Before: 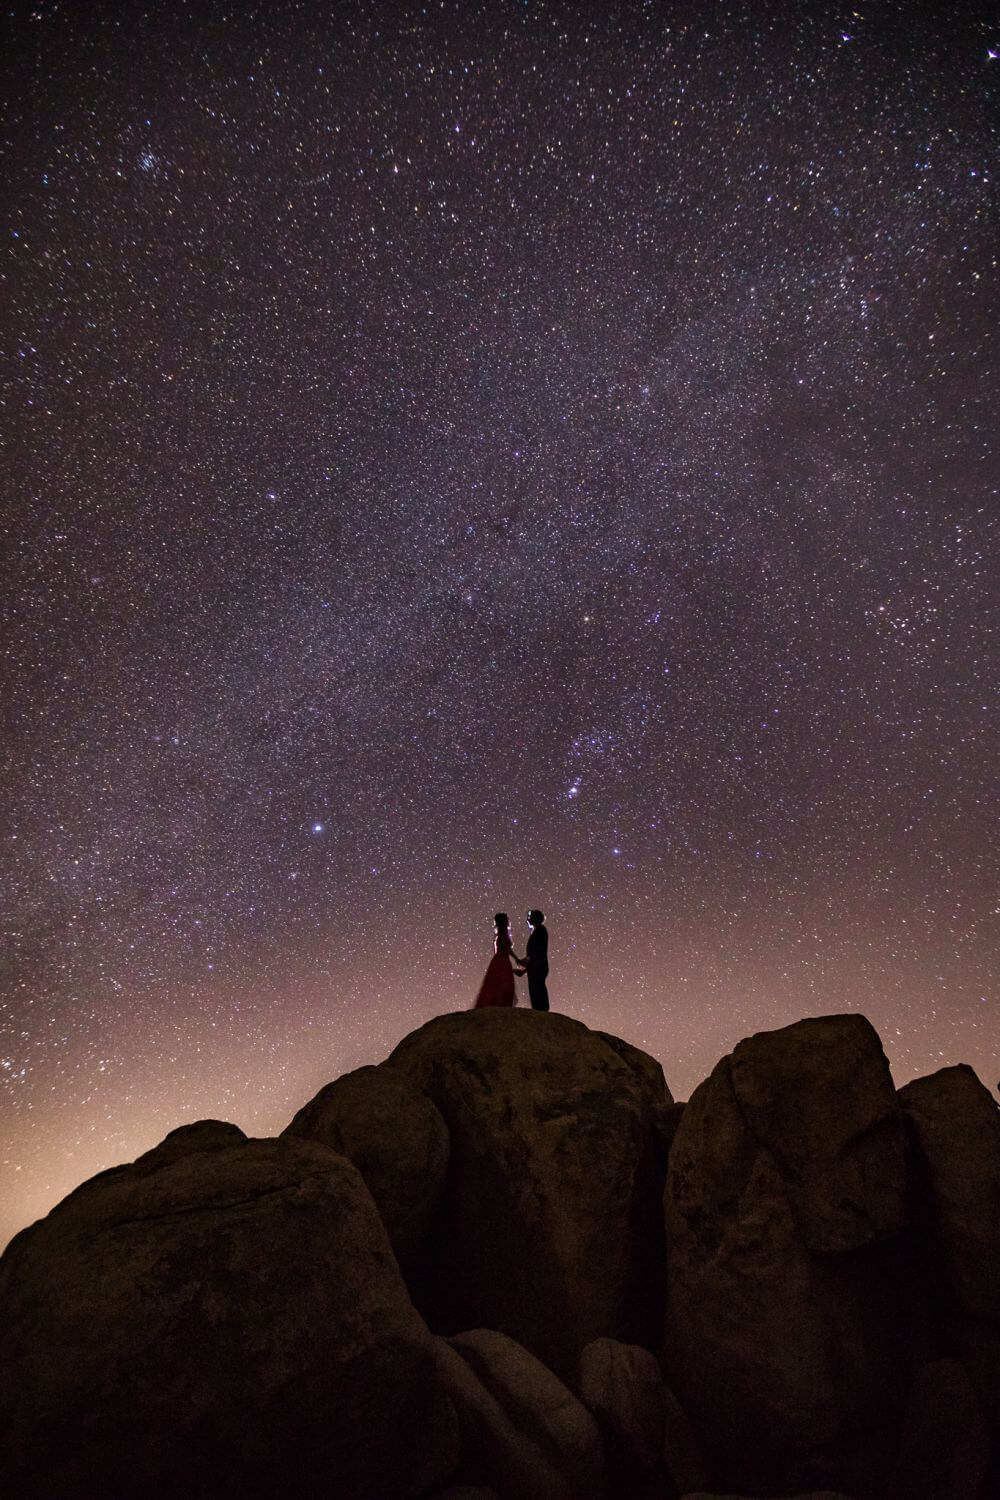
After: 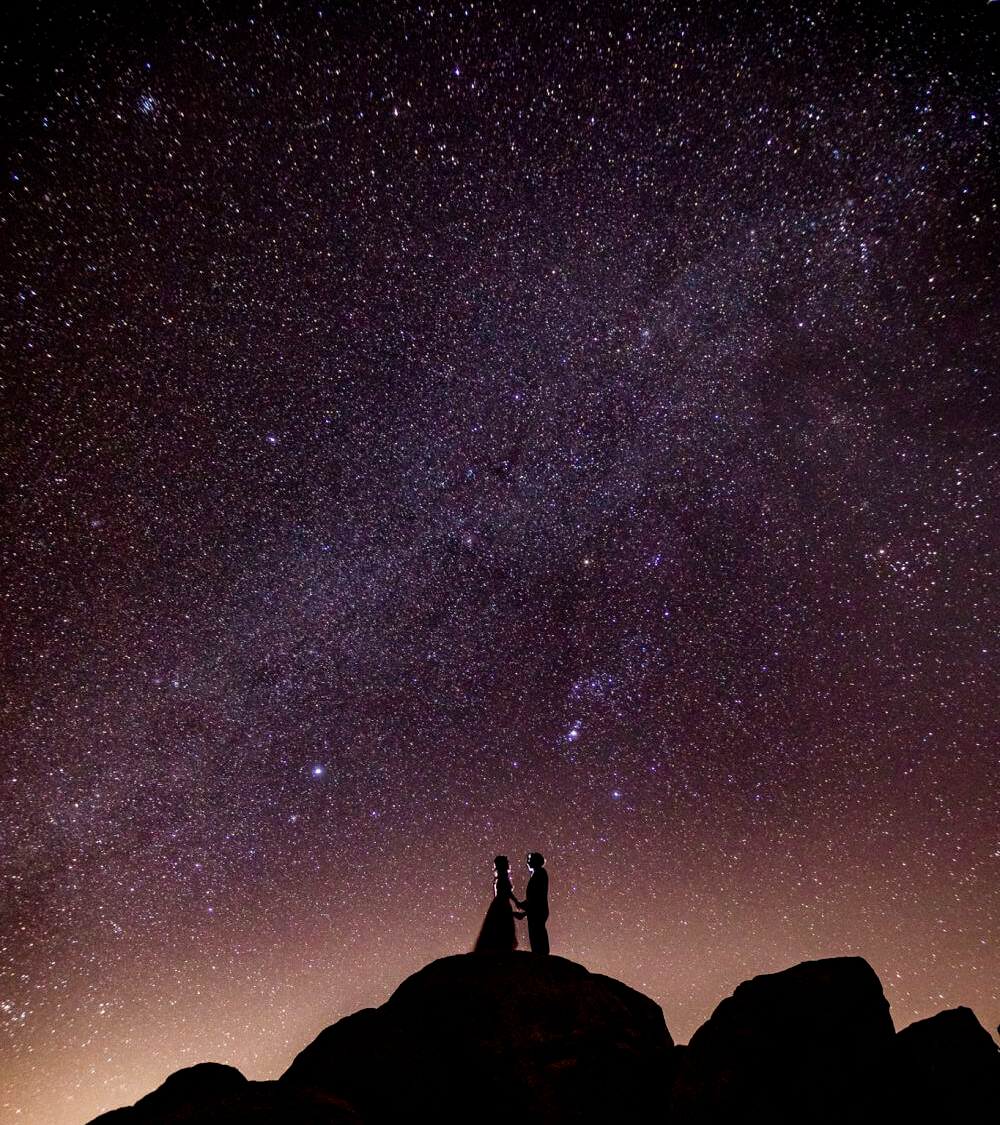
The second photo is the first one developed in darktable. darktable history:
crop: top 3.857%, bottom 21.132%
filmic rgb: black relative exposure -6.3 EV, white relative exposure 2.8 EV, threshold 3 EV, target black luminance 0%, hardness 4.6, latitude 67.35%, contrast 1.292, shadows ↔ highlights balance -3.5%, preserve chrominance no, color science v4 (2020), contrast in shadows soft, enable highlight reconstruction true
